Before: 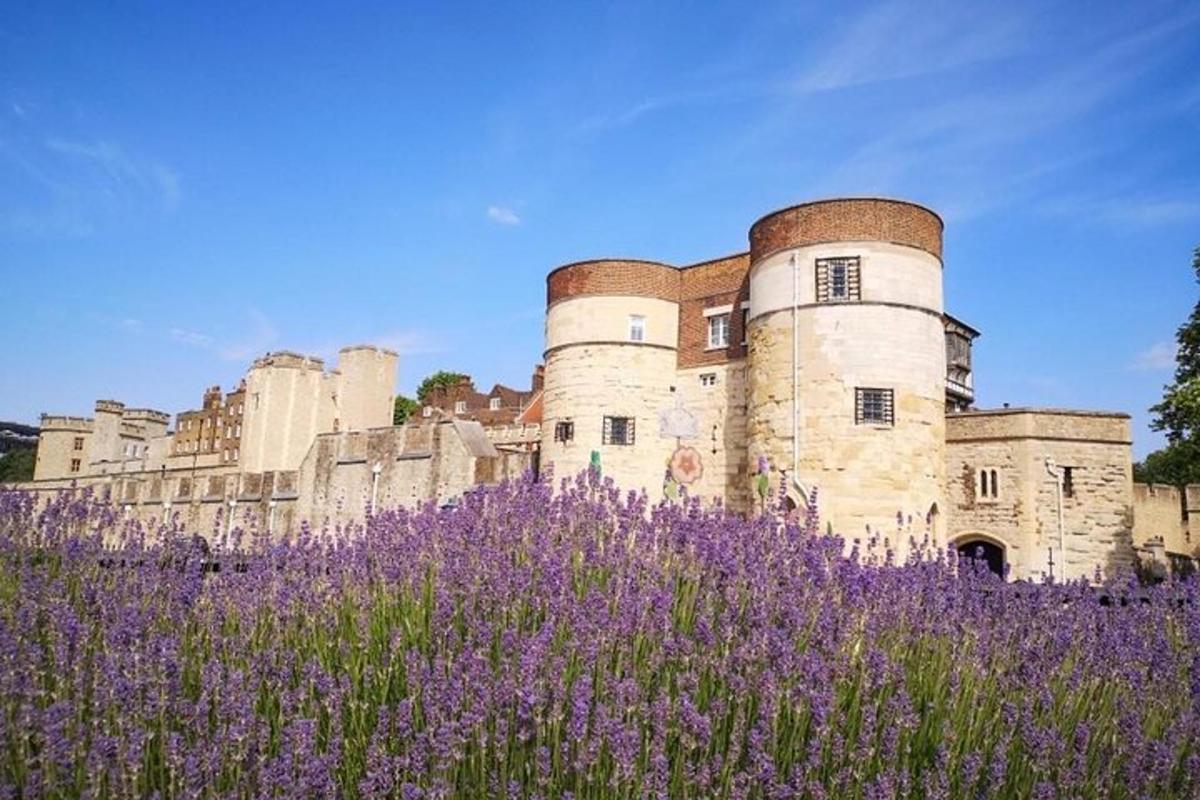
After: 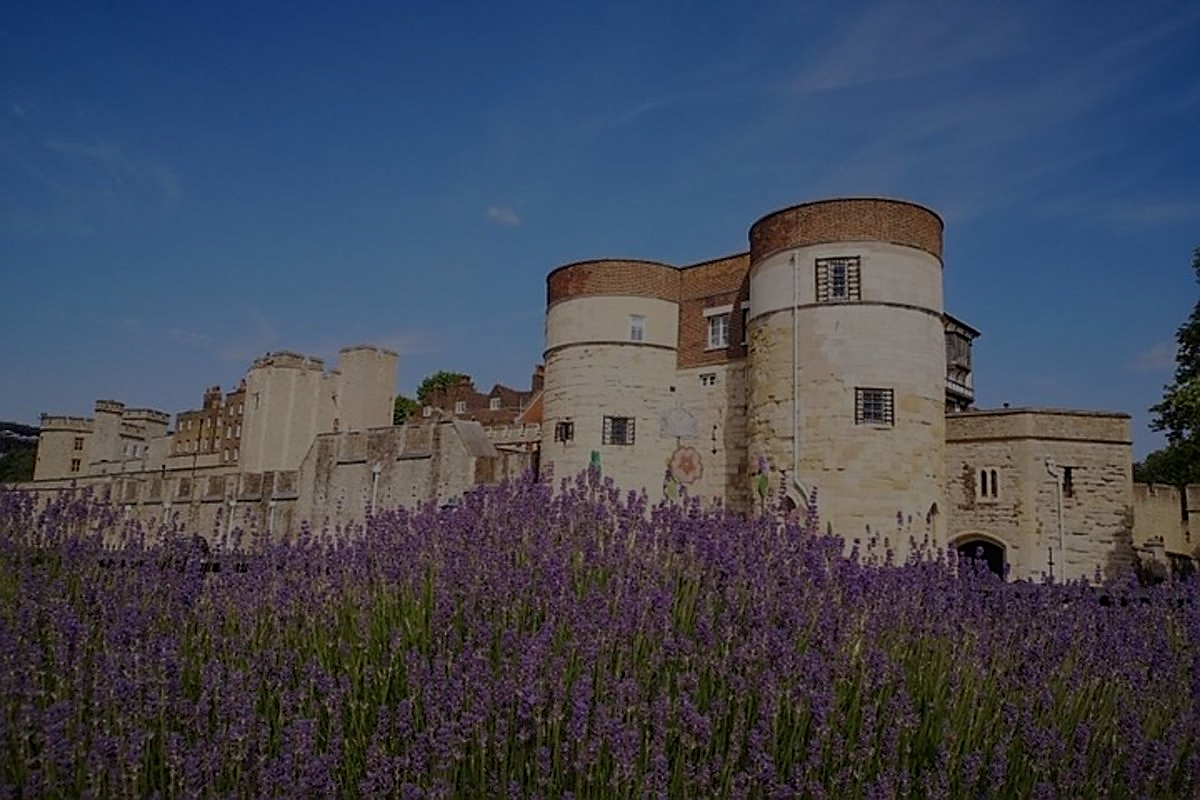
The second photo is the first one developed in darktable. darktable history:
exposure: exposure -2.002 EV, compensate highlight preservation false
sharpen: on, module defaults
